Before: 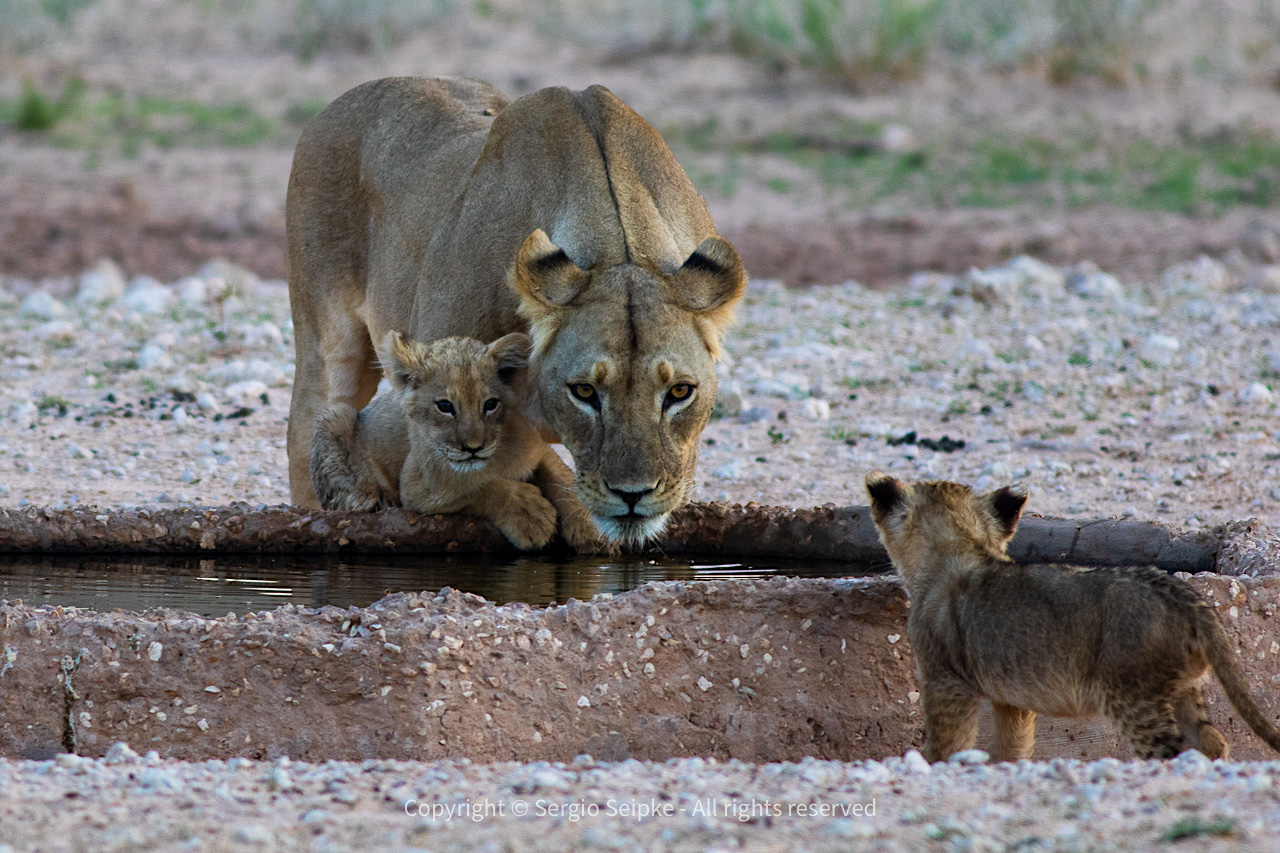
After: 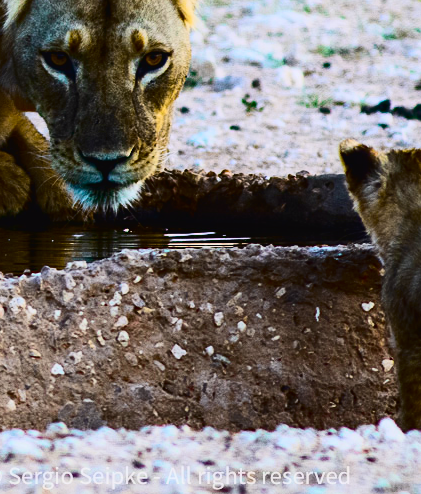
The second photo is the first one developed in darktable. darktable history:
tone curve: curves: ch0 [(0, 0.021) (0.104, 0.093) (0.236, 0.234) (0.456, 0.566) (0.647, 0.78) (0.864, 0.9) (1, 0.932)]; ch1 [(0, 0) (0.353, 0.344) (0.43, 0.401) (0.479, 0.476) (0.502, 0.504) (0.544, 0.534) (0.566, 0.566) (0.612, 0.621) (0.657, 0.679) (1, 1)]; ch2 [(0, 0) (0.34, 0.314) (0.434, 0.43) (0.5, 0.498) (0.528, 0.536) (0.56, 0.576) (0.595, 0.638) (0.644, 0.729) (1, 1)], color space Lab, independent channels, preserve colors none
contrast brightness saturation: contrast 0.099, brightness -0.27, saturation 0.145
crop: left 41.098%, top 39.036%, right 25.937%, bottom 2.959%
tone equalizer: -8 EV -0.429 EV, -7 EV -0.368 EV, -6 EV -0.373 EV, -5 EV -0.188 EV, -3 EV 0.203 EV, -2 EV 0.314 EV, -1 EV 0.377 EV, +0 EV 0.418 EV
